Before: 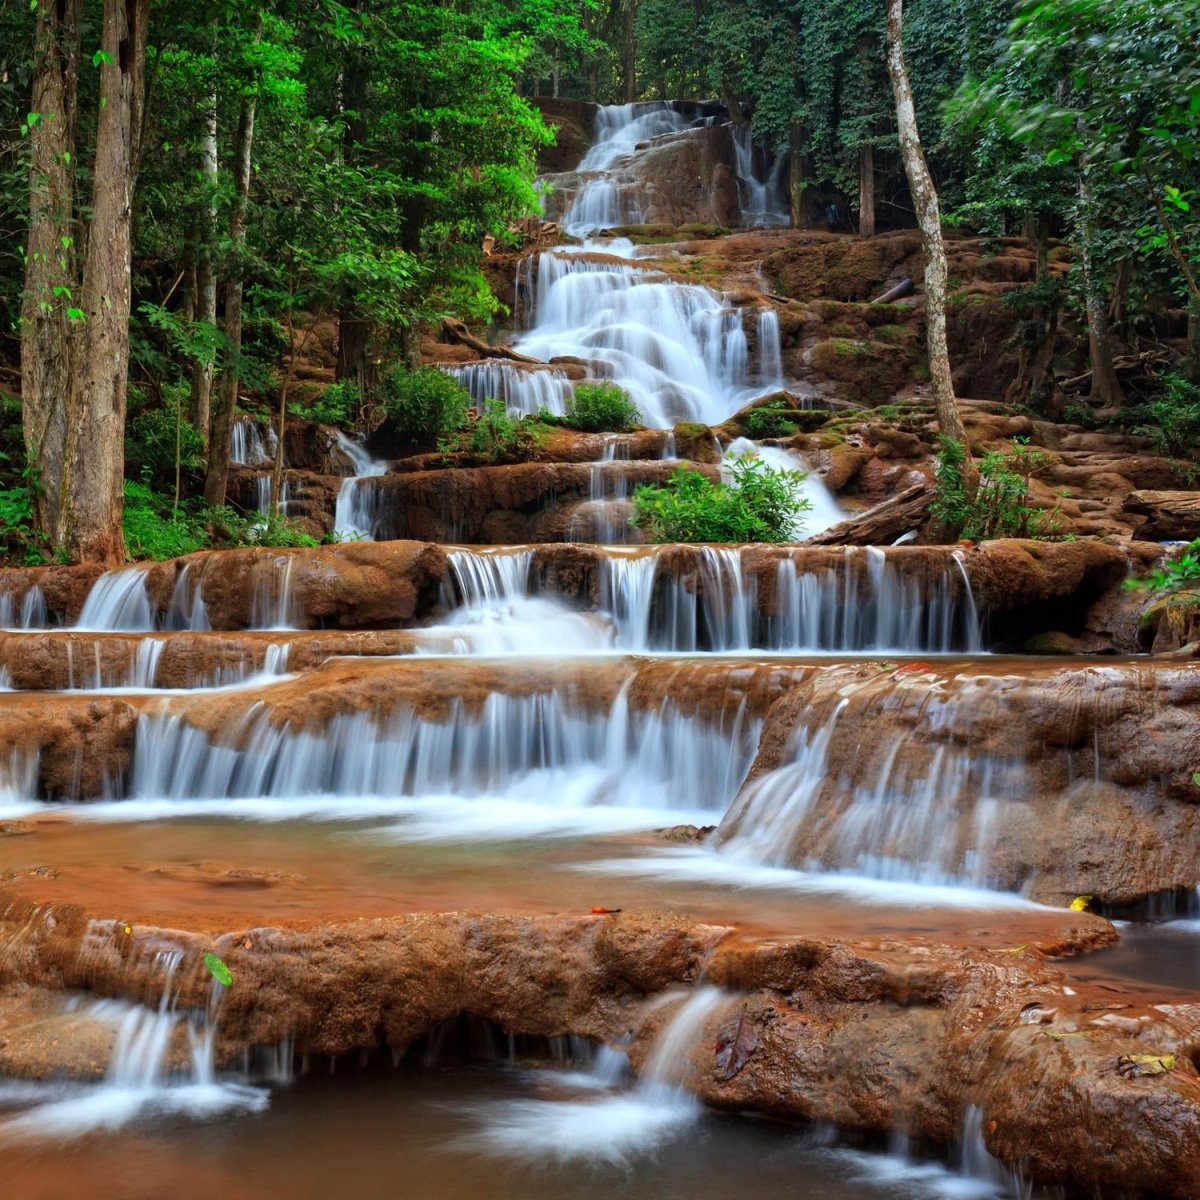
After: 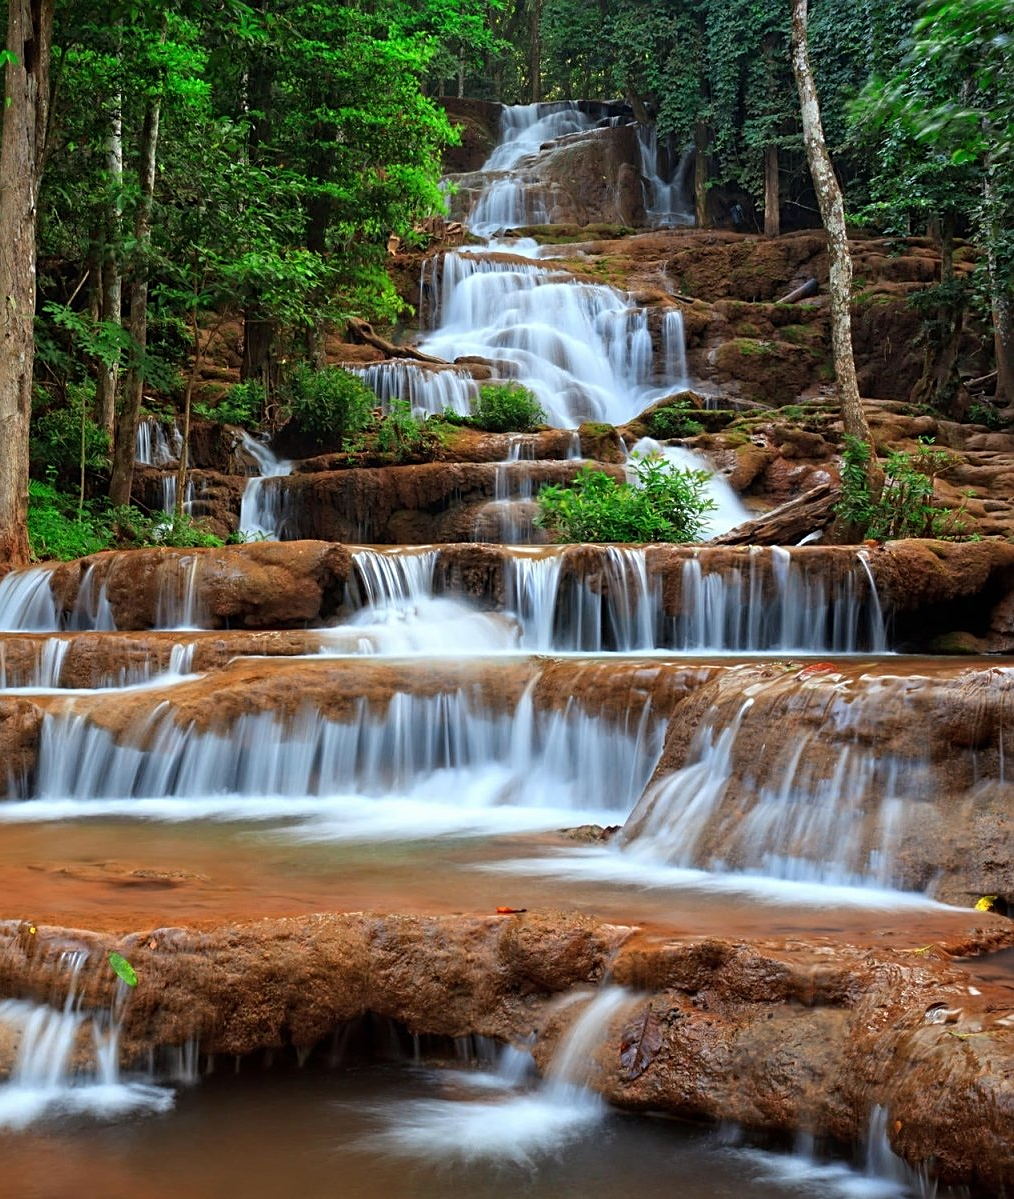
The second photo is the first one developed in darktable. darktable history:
sharpen: on, module defaults
exposure: compensate exposure bias true, compensate highlight preservation false
crop: left 7.964%, right 7.505%
